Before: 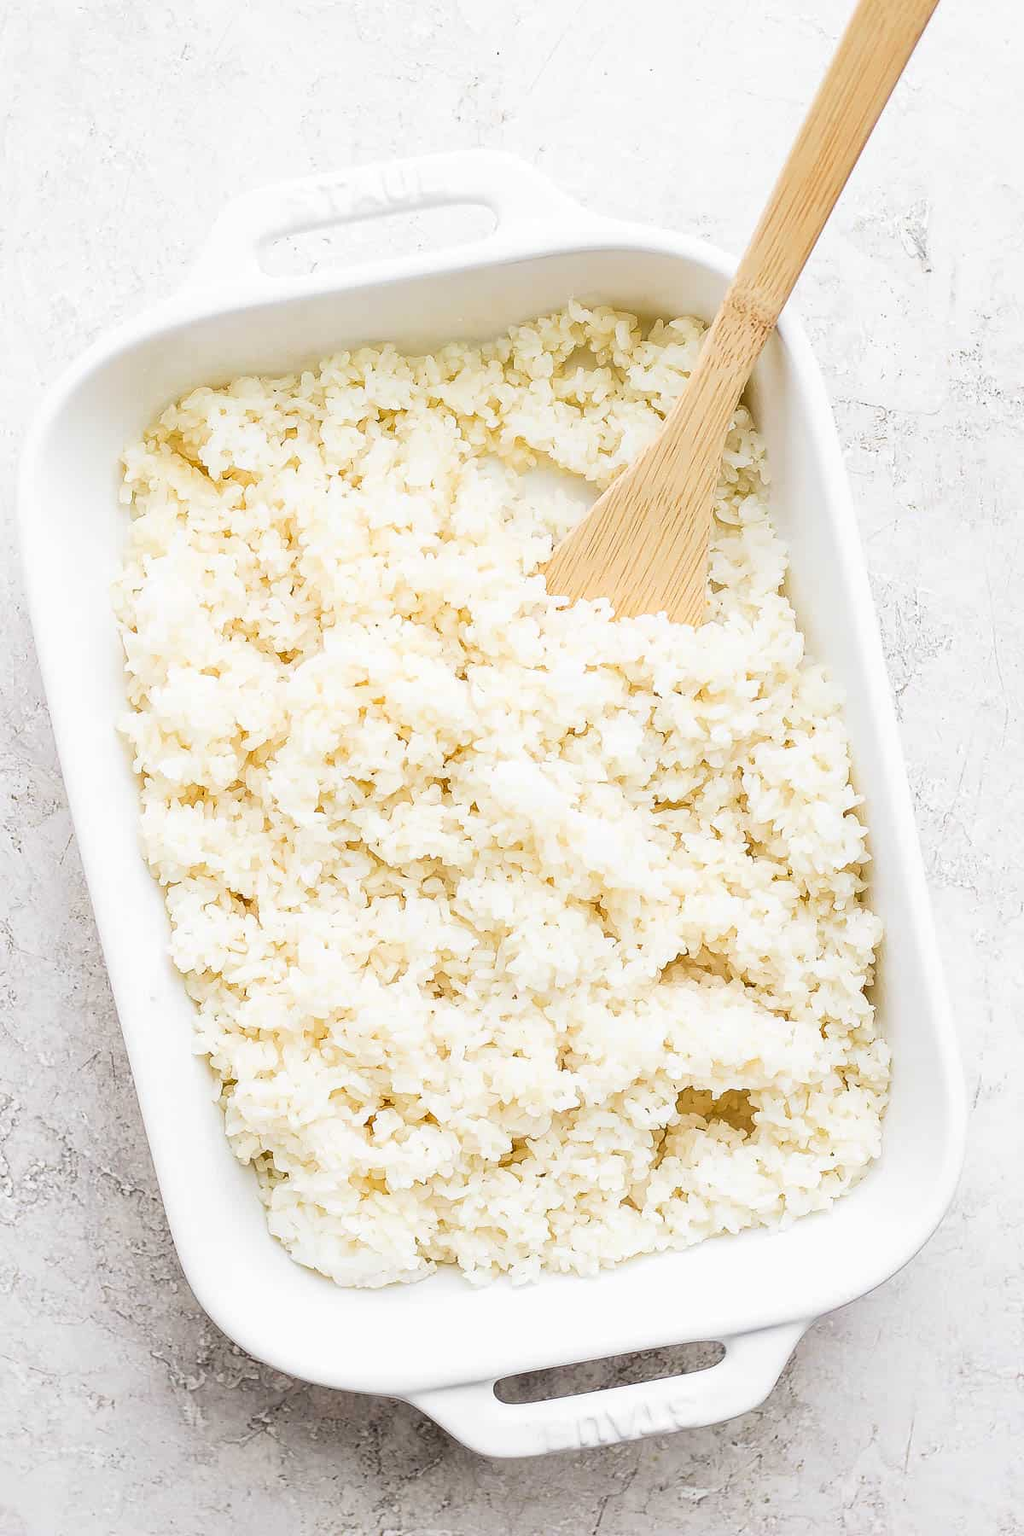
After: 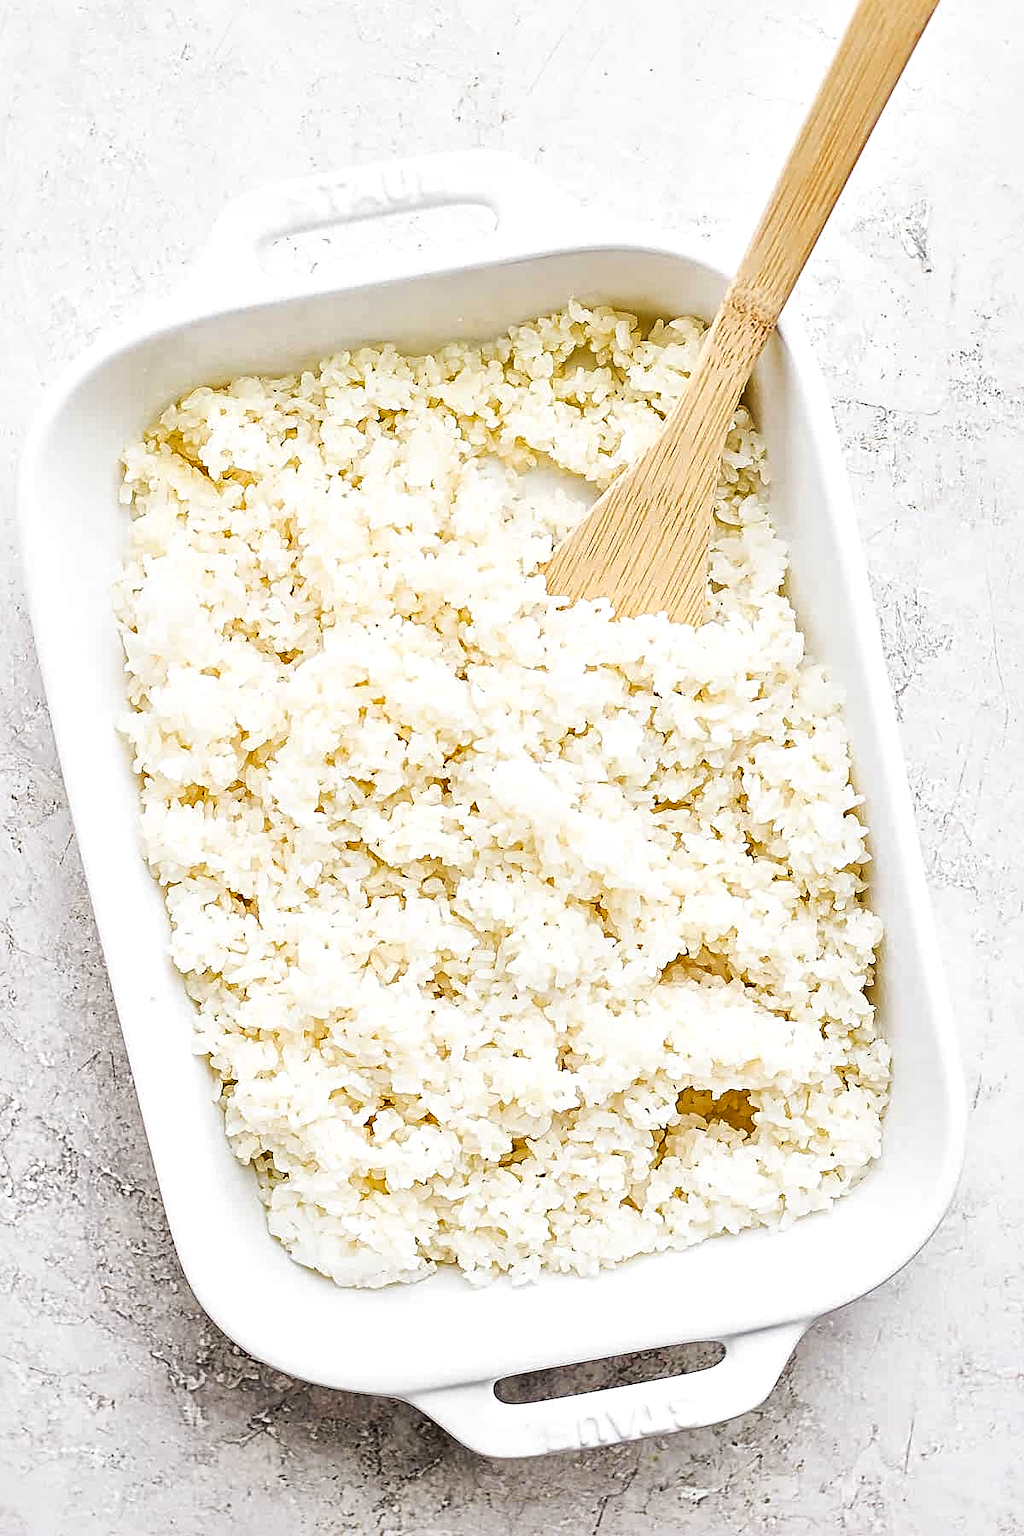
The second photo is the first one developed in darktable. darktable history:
sharpen: radius 3.989
local contrast: mode bilateral grid, contrast 20, coarseness 49, detail 162%, midtone range 0.2
tone curve: curves: ch0 [(0, 0) (0.003, 0.003) (0.011, 0.011) (0.025, 0.022) (0.044, 0.039) (0.069, 0.055) (0.1, 0.074) (0.136, 0.101) (0.177, 0.134) (0.224, 0.171) (0.277, 0.216) (0.335, 0.277) (0.399, 0.345) (0.468, 0.427) (0.543, 0.526) (0.623, 0.636) (0.709, 0.731) (0.801, 0.822) (0.898, 0.917) (1, 1)], preserve colors none
color zones: curves: ch0 [(0.018, 0.548) (0.197, 0.654) (0.425, 0.447) (0.605, 0.658) (0.732, 0.579)]; ch1 [(0.105, 0.531) (0.224, 0.531) (0.386, 0.39) (0.618, 0.456) (0.732, 0.456) (0.956, 0.421)]; ch2 [(0.039, 0.583) (0.215, 0.465) (0.399, 0.544) (0.465, 0.548) (0.614, 0.447) (0.724, 0.43) (0.882, 0.623) (0.956, 0.632)], mix -91.77%
